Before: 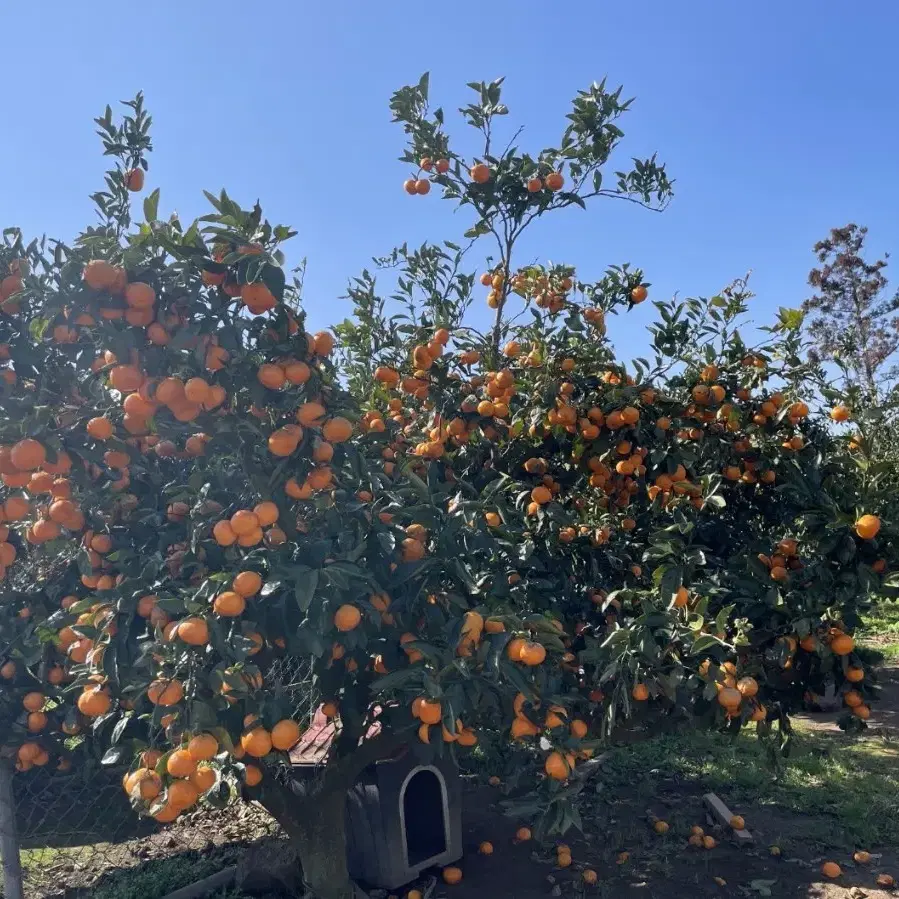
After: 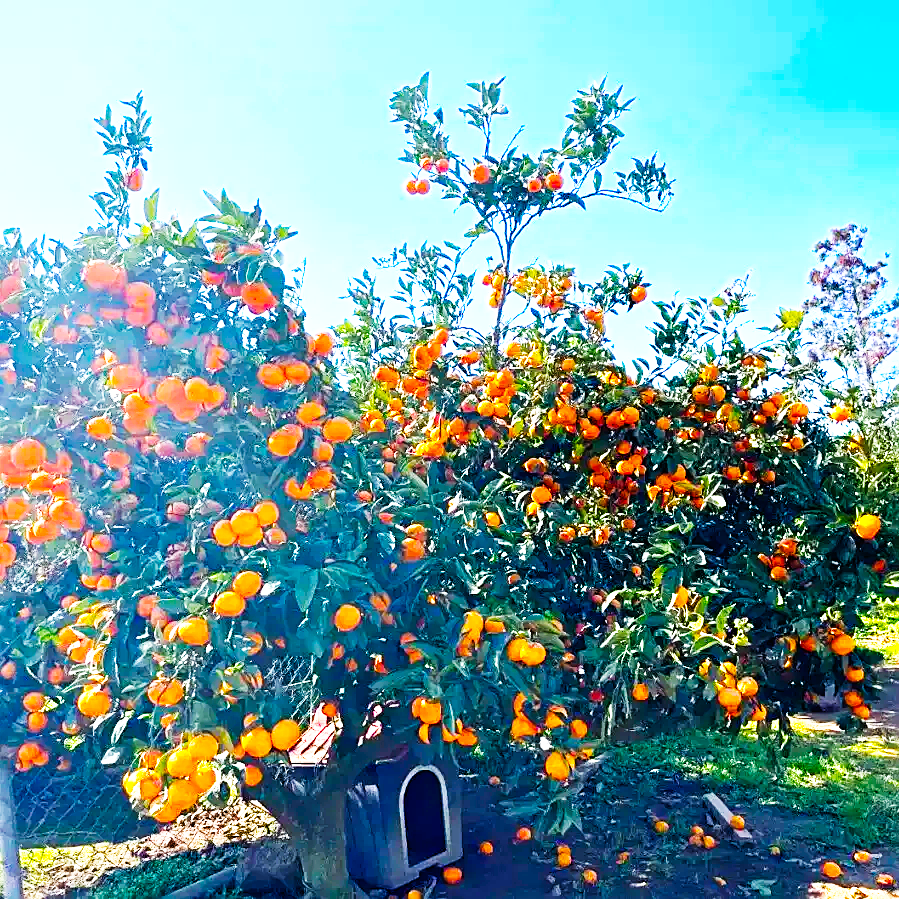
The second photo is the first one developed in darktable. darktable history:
sharpen: on, module defaults
color balance rgb: shadows lift › hue 85.46°, linear chroma grading › shadows 19.617%, linear chroma grading › highlights 3.063%, linear chroma grading › mid-tones 9.834%, perceptual saturation grading › global saturation 76.046%, perceptual saturation grading › shadows -29.418%, perceptual brilliance grading › global brilliance 11.88%
exposure: black level correction 0, exposure 0.499 EV, compensate highlight preservation false
base curve: curves: ch0 [(0, 0) (0.007, 0.004) (0.027, 0.03) (0.046, 0.07) (0.207, 0.54) (0.442, 0.872) (0.673, 0.972) (1, 1)], preserve colors none
